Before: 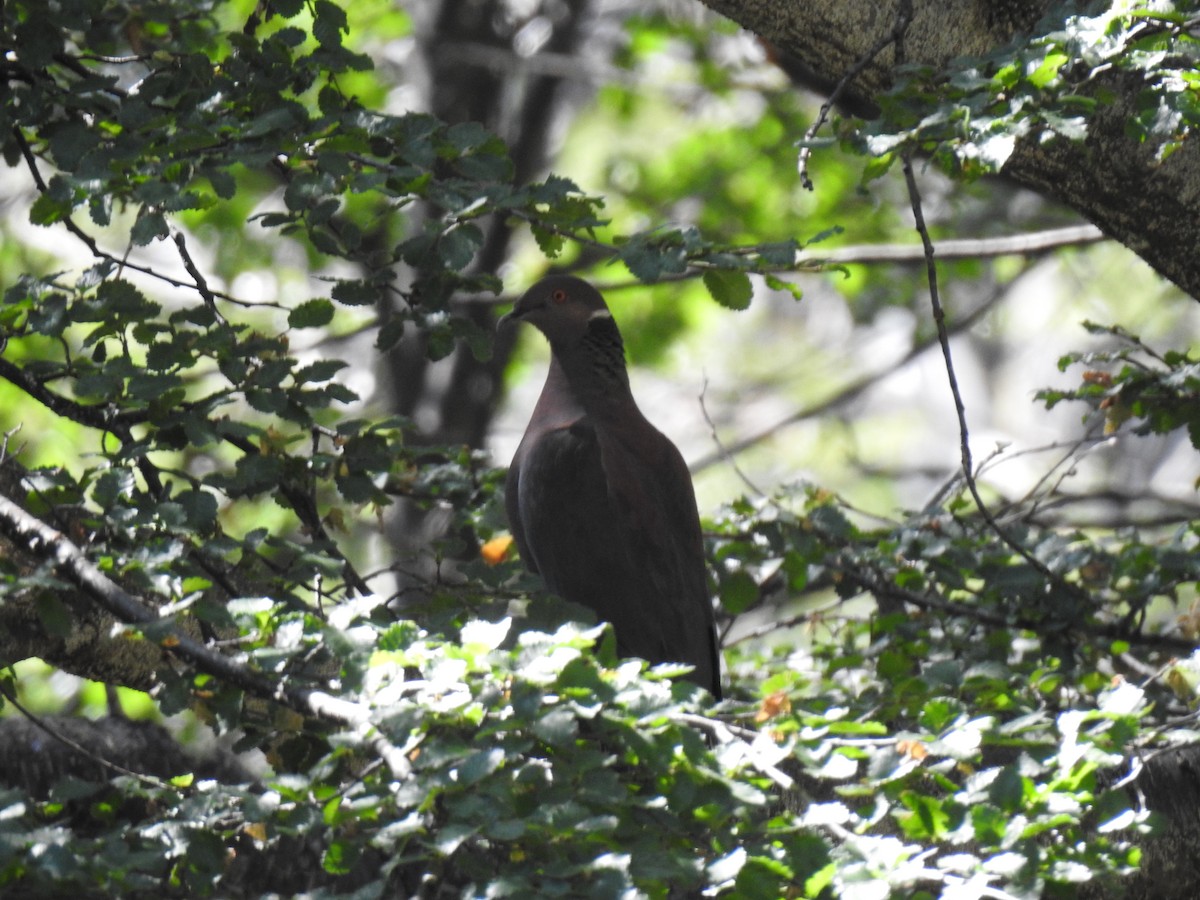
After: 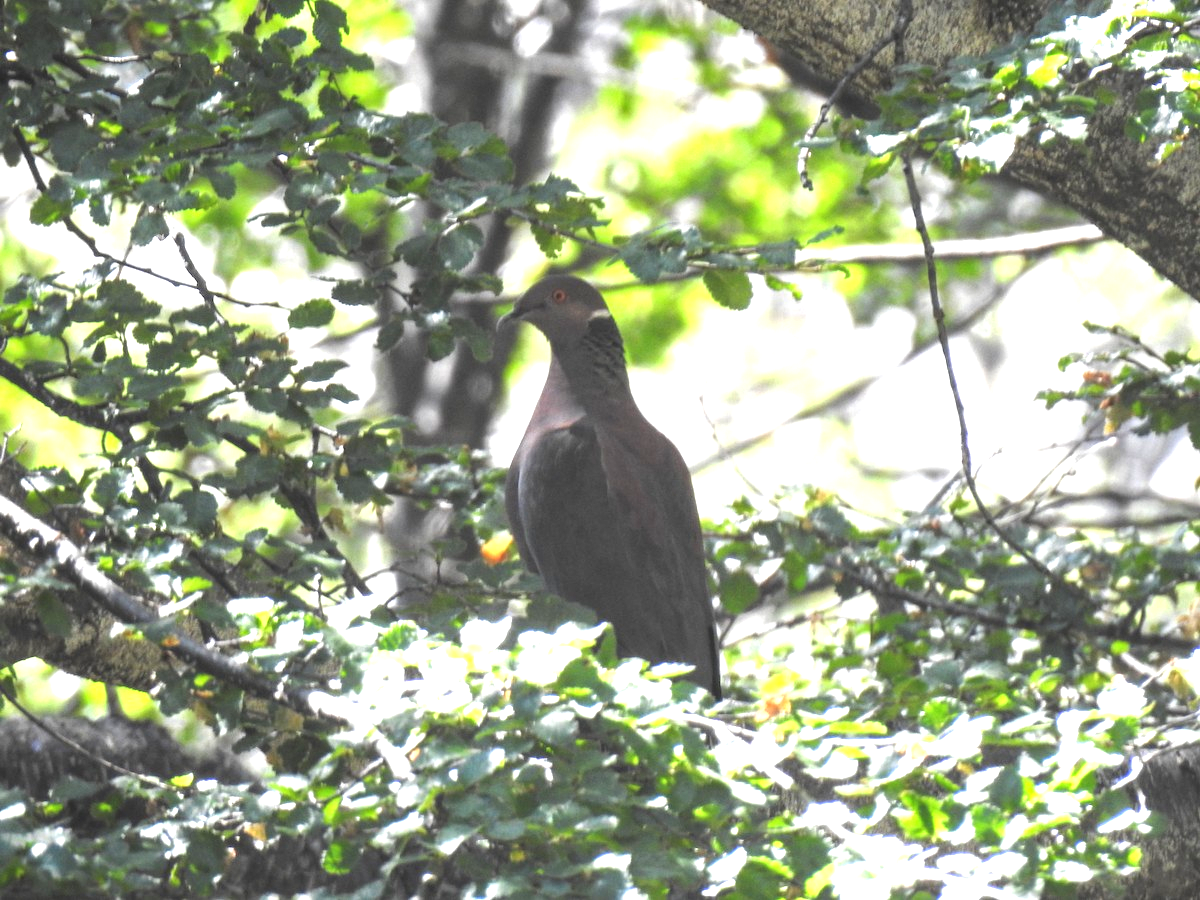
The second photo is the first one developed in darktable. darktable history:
exposure: black level correction -0.002, exposure 1.35 EV, compensate highlight preservation false
local contrast: detail 110%
